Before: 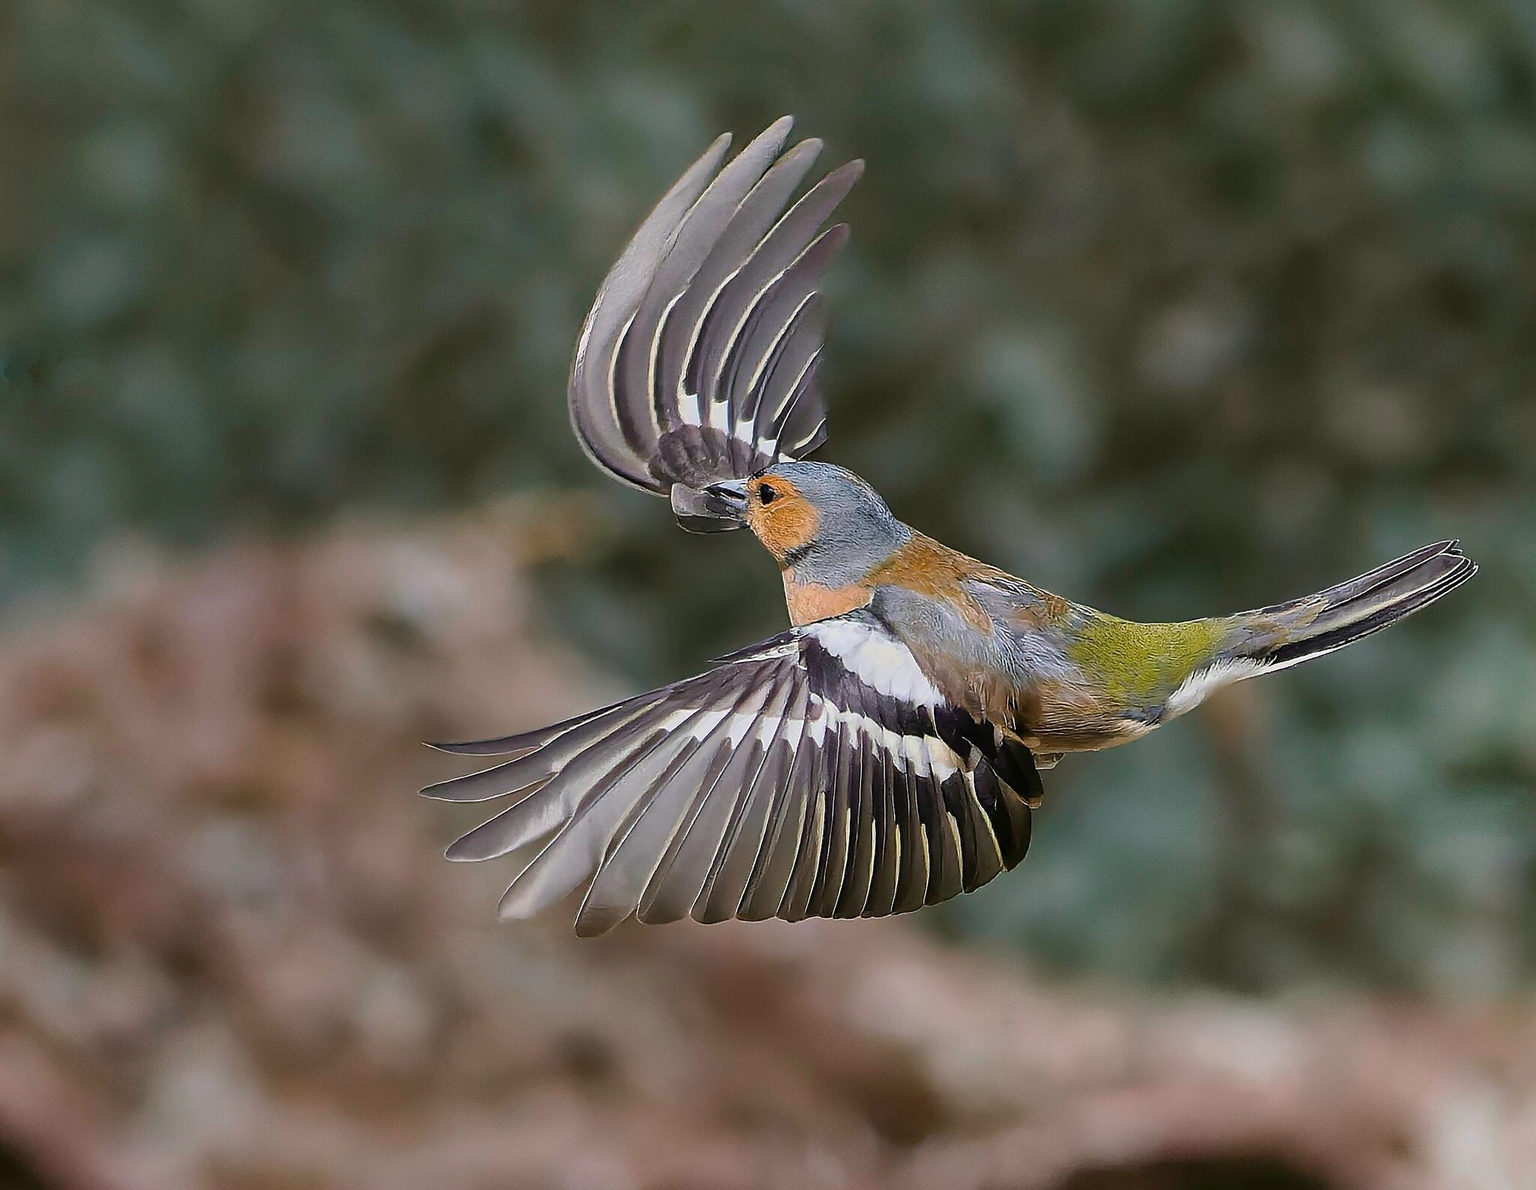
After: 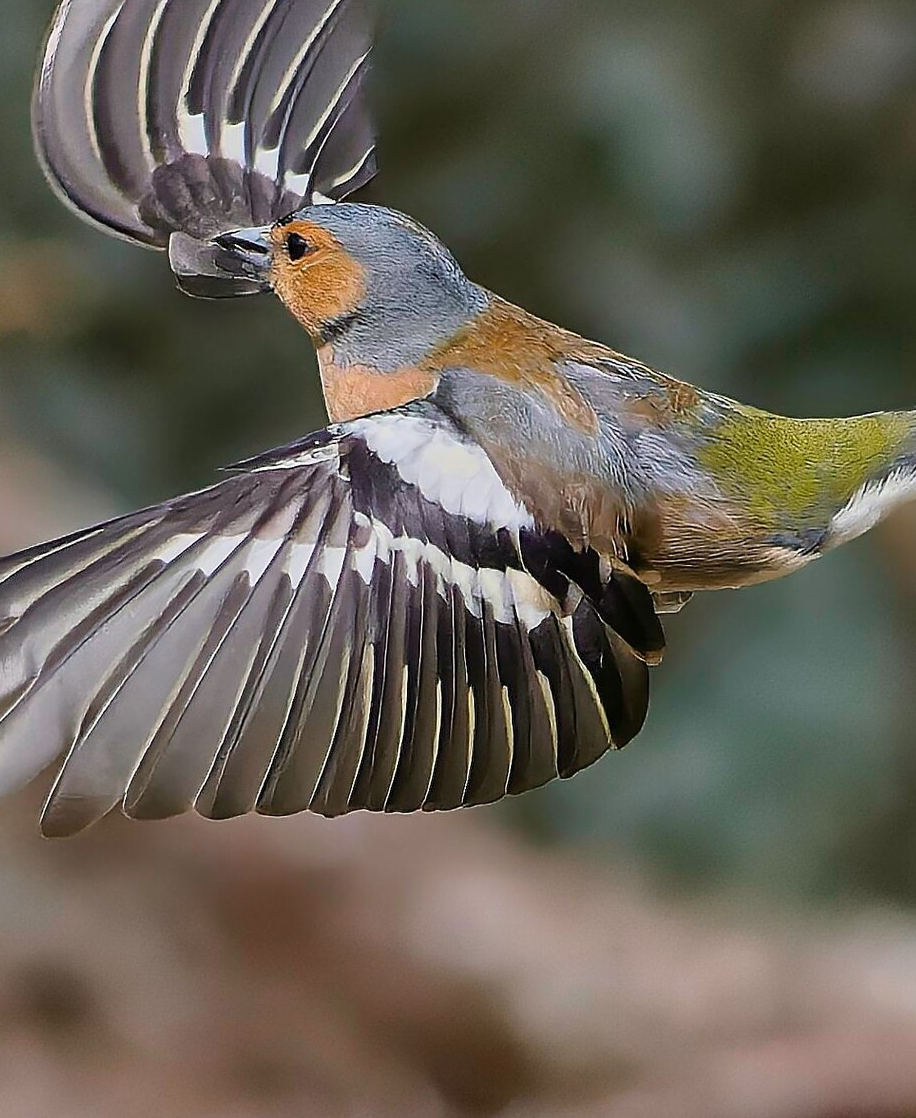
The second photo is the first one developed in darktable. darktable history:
crop: left 35.477%, top 26.036%, right 19.791%, bottom 3.421%
